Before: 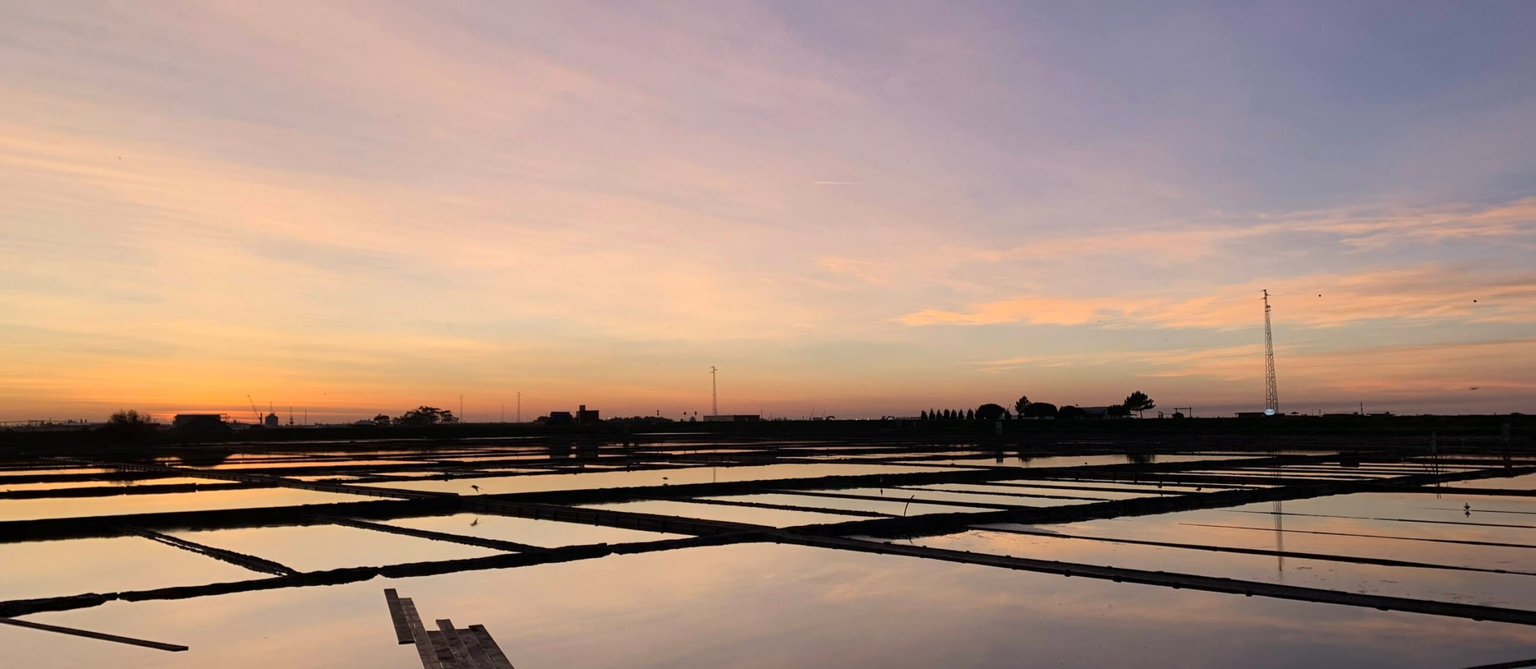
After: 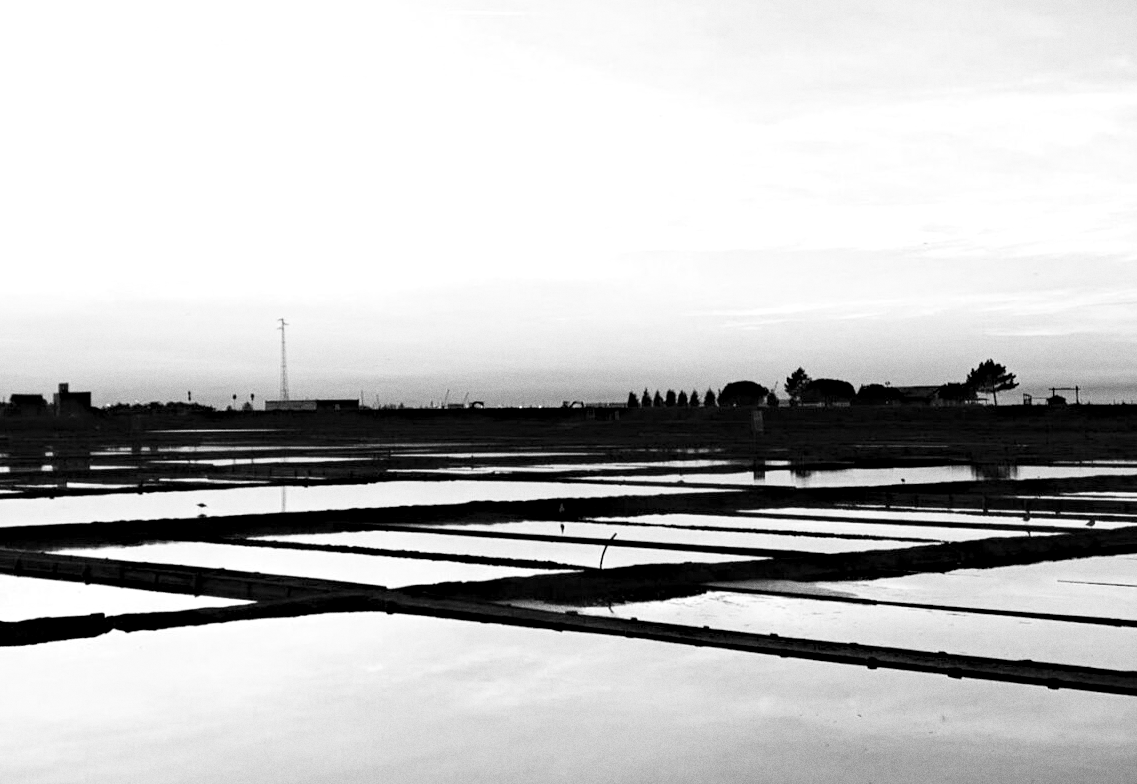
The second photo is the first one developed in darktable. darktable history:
haze removal: compatibility mode true, adaptive false
local contrast: highlights 100%, shadows 100%, detail 120%, midtone range 0.2
contrast brightness saturation: contrast 0.2, brightness 0.2, saturation 0.8
rgb levels: mode RGB, independent channels, levels [[0, 0.5, 1], [0, 0.521, 1], [0, 0.536, 1]]
monochrome: on, module defaults
grain: coarseness 0.47 ISO
exposure: exposure 1.089 EV, compensate highlight preservation false
crop: left 35.432%, top 26.233%, right 20.145%, bottom 3.432%
